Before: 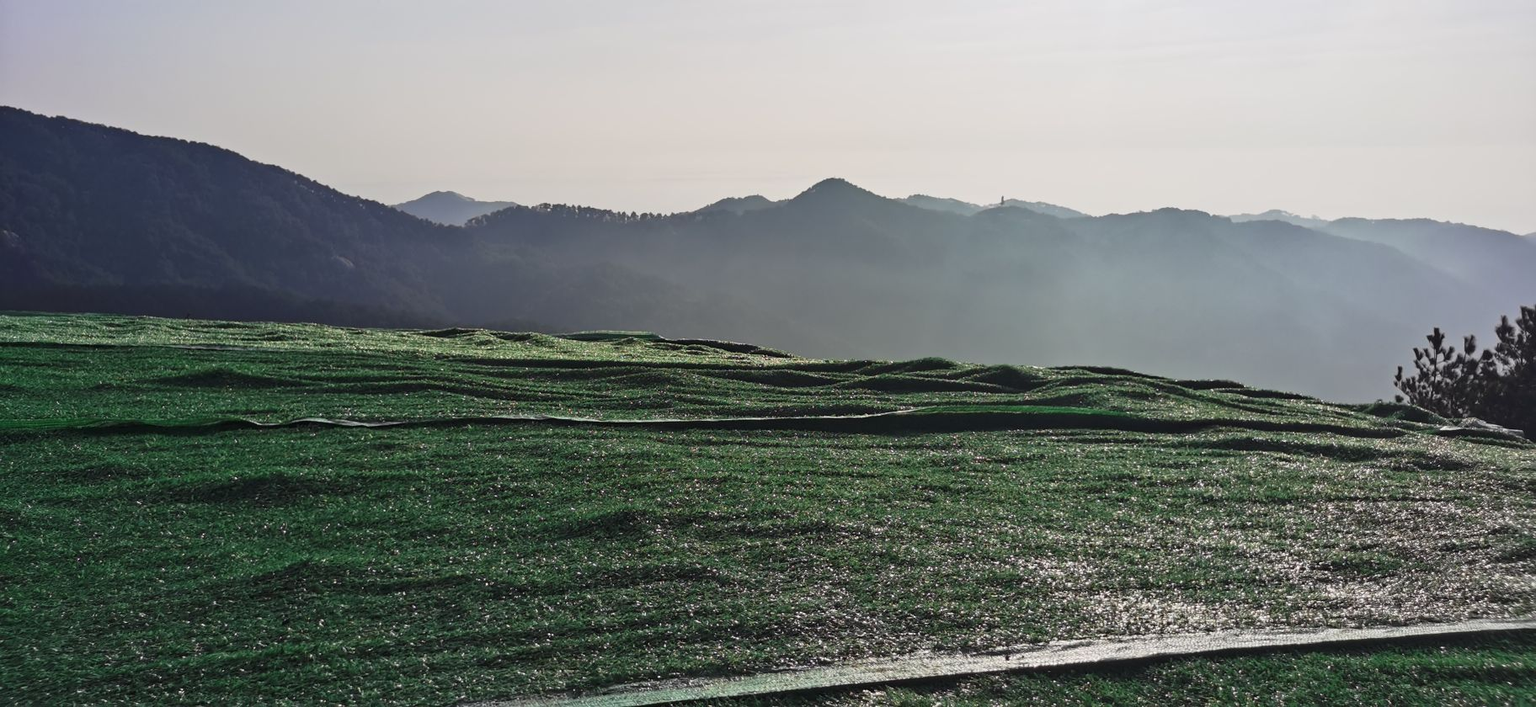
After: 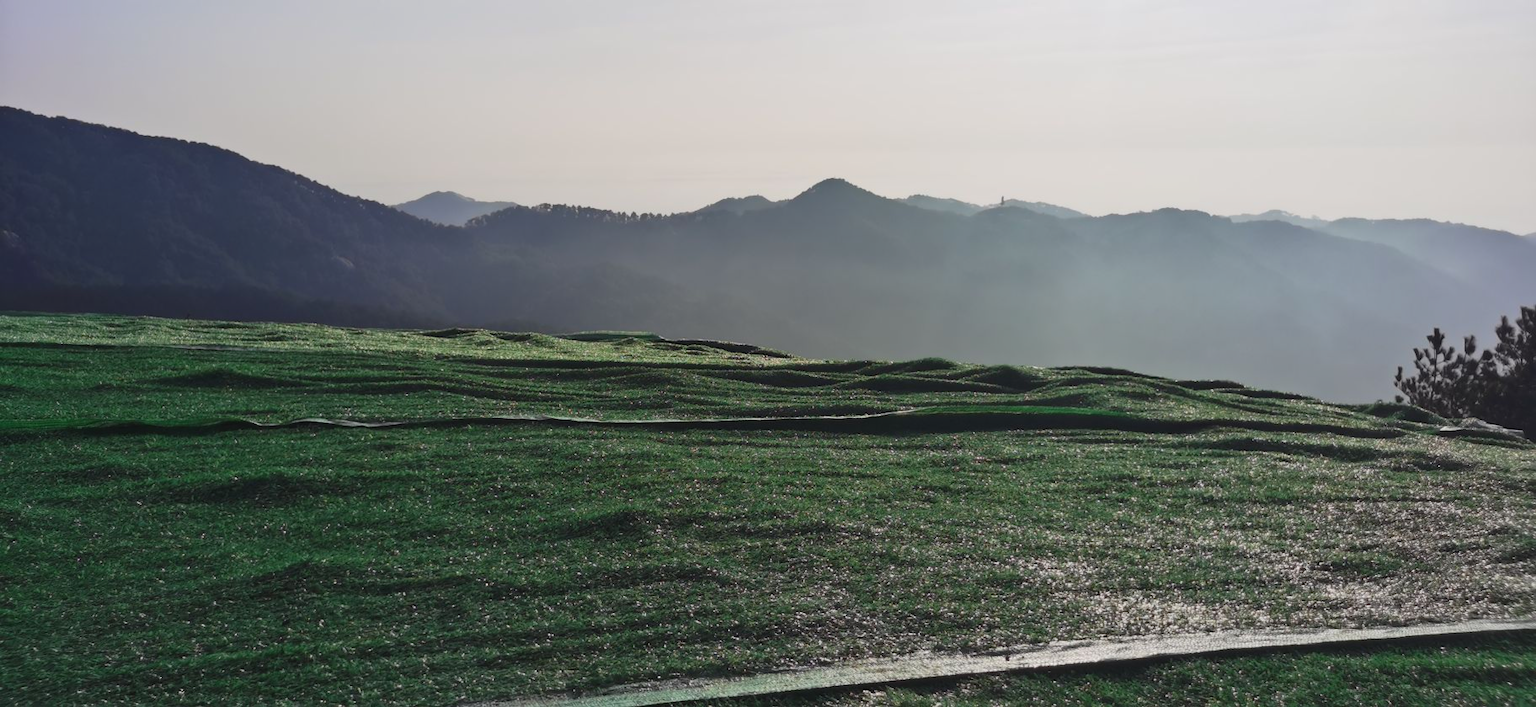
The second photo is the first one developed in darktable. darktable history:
contrast equalizer: octaves 7, y [[0.502, 0.505, 0.512, 0.529, 0.564, 0.588], [0.5 ×6], [0.502, 0.505, 0.512, 0.529, 0.564, 0.588], [0, 0.001, 0.001, 0.004, 0.008, 0.011], [0, 0.001, 0.001, 0.004, 0.008, 0.011]], mix -1
contrast brightness saturation: contrast -0.02, brightness -0.01, saturation 0.03
